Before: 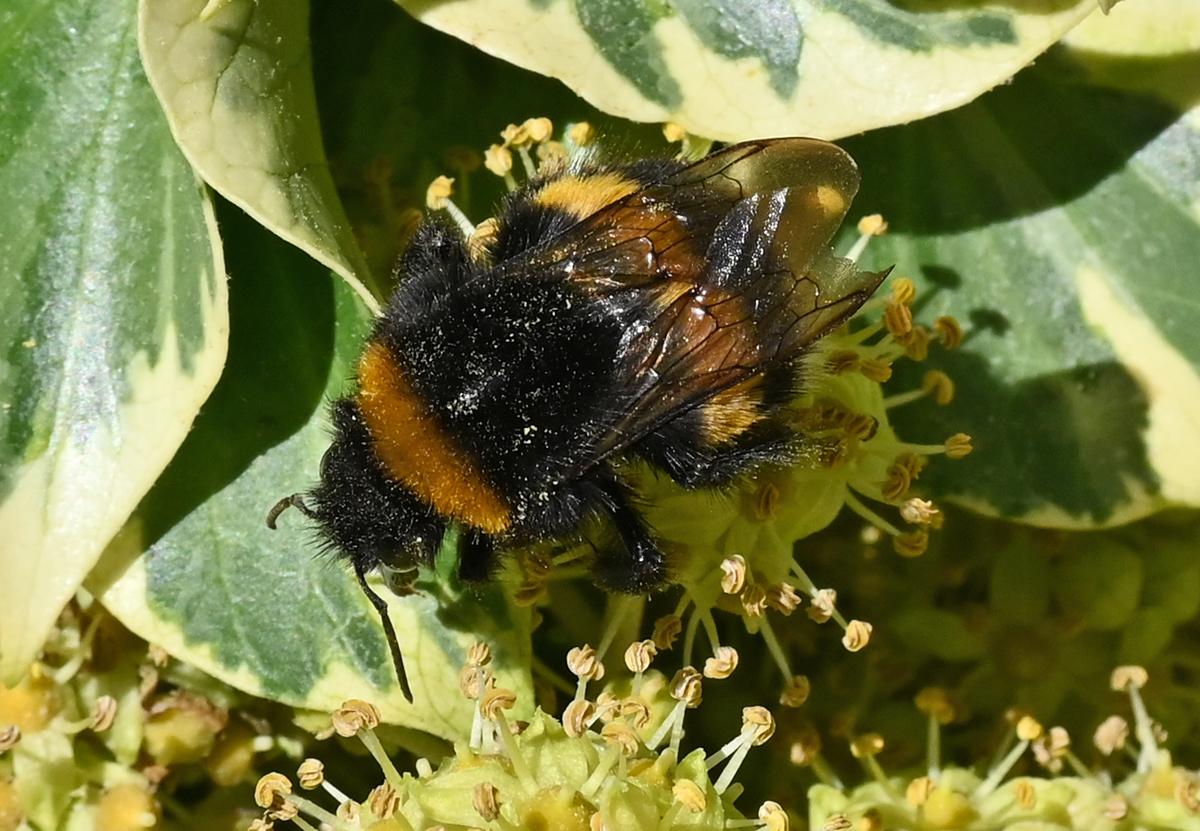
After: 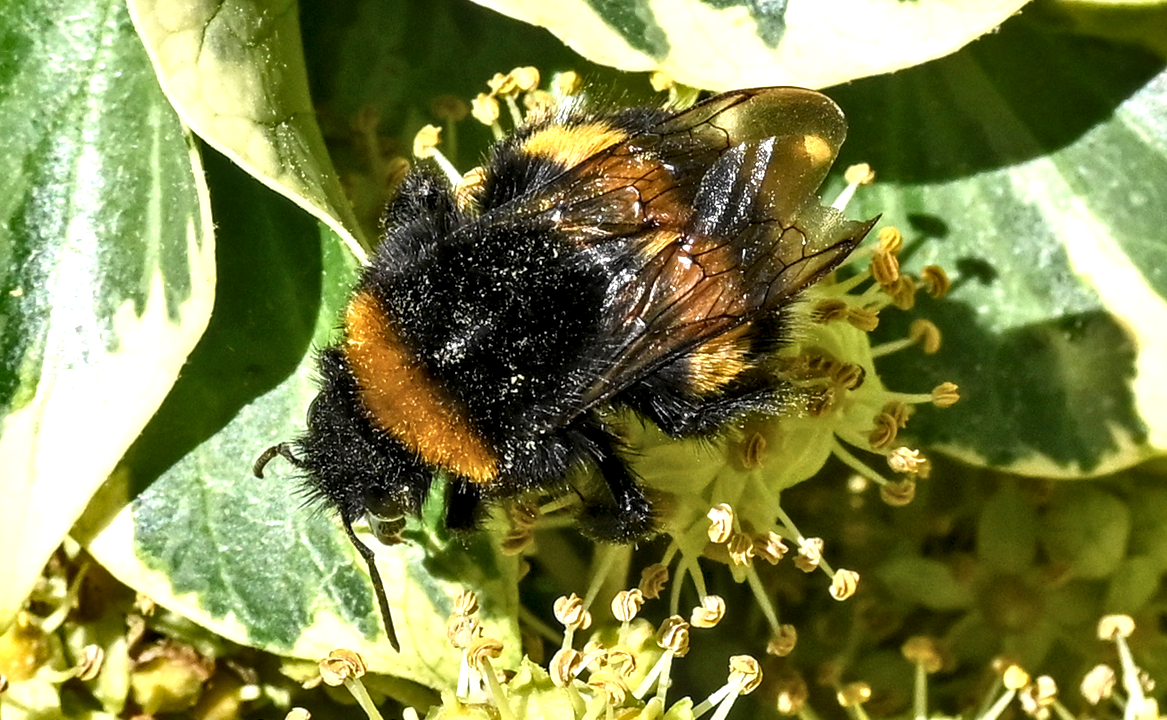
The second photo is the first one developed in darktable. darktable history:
crop: left 1.085%, top 6.176%, right 1.597%, bottom 7.145%
local contrast: highlights 60%, shadows 60%, detail 160%
shadows and highlights: radius 267.1, soften with gaussian
exposure: black level correction 0, exposure 0.703 EV, compensate highlight preservation false
